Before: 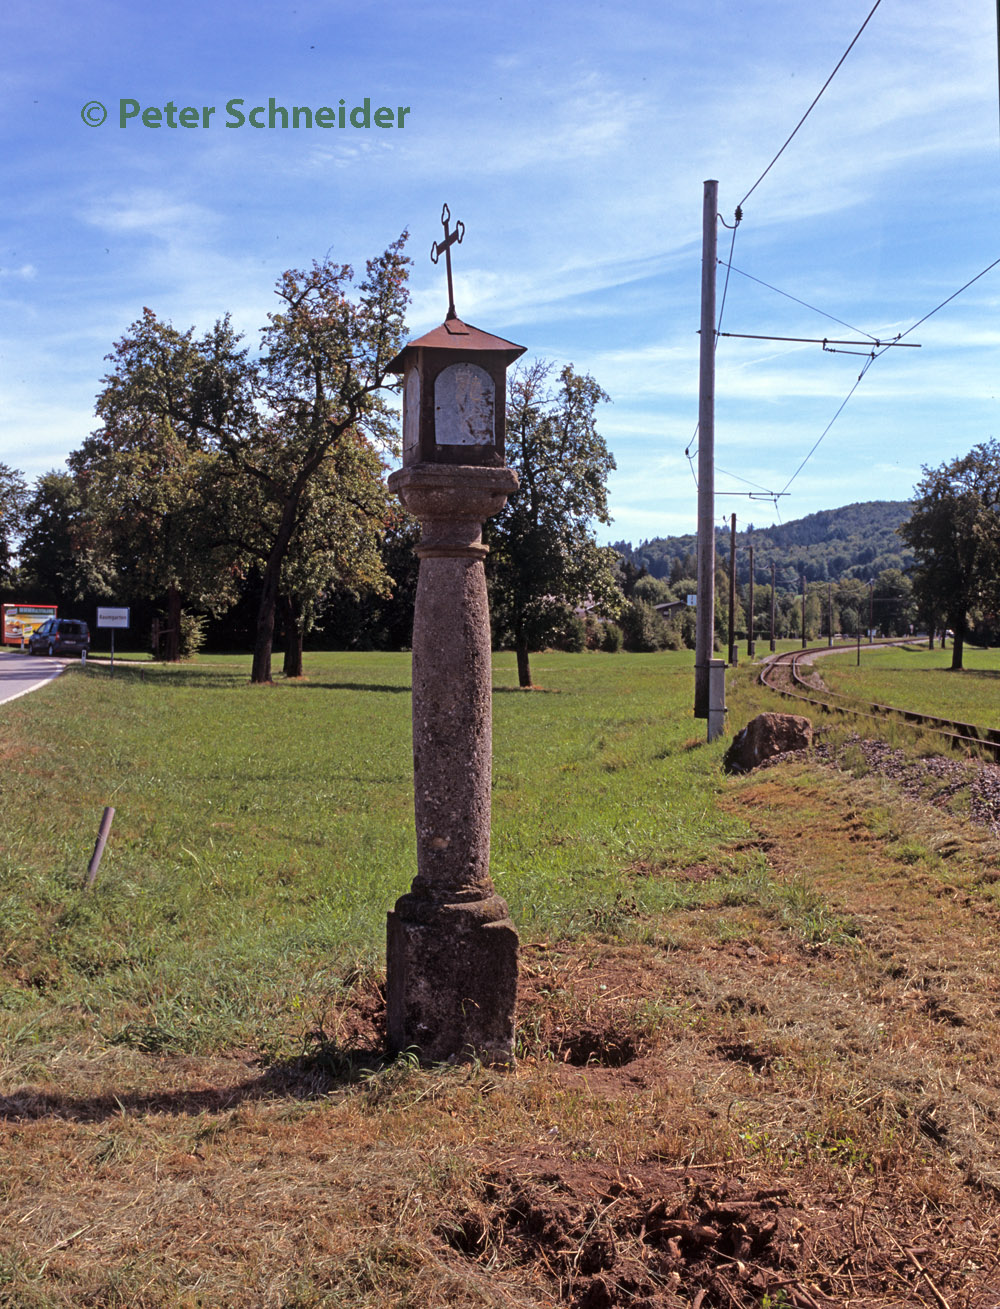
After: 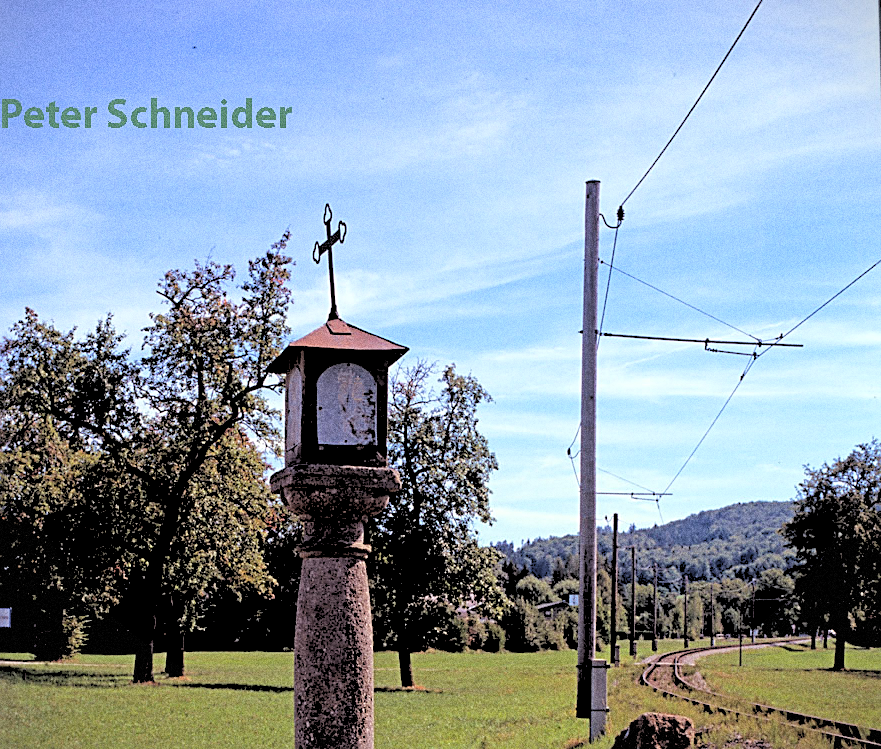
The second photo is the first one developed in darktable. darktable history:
rgb levels: levels [[0.027, 0.429, 0.996], [0, 0.5, 1], [0, 0.5, 1]]
crop and rotate: left 11.812%, bottom 42.776%
grain: coarseness 0.09 ISO, strength 40%
sharpen: on, module defaults
vignetting: fall-off start 100%, fall-off radius 71%, brightness -0.434, saturation -0.2, width/height ratio 1.178, dithering 8-bit output, unbound false
